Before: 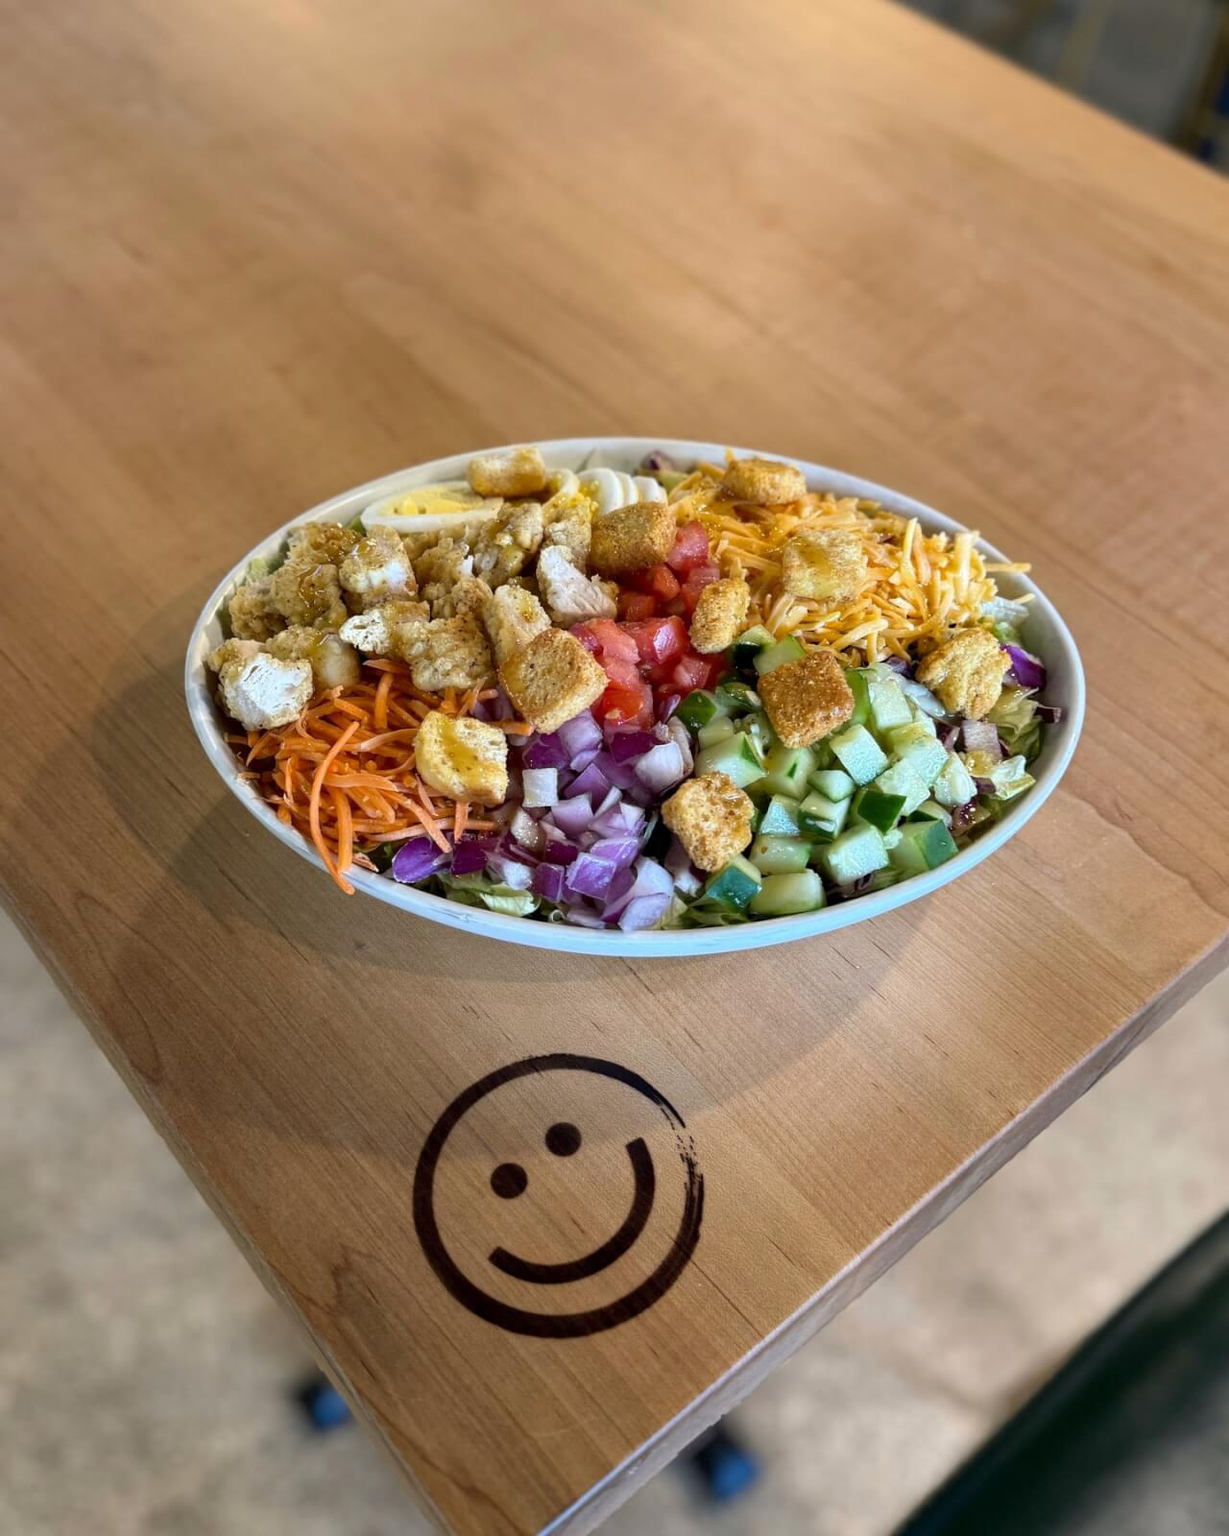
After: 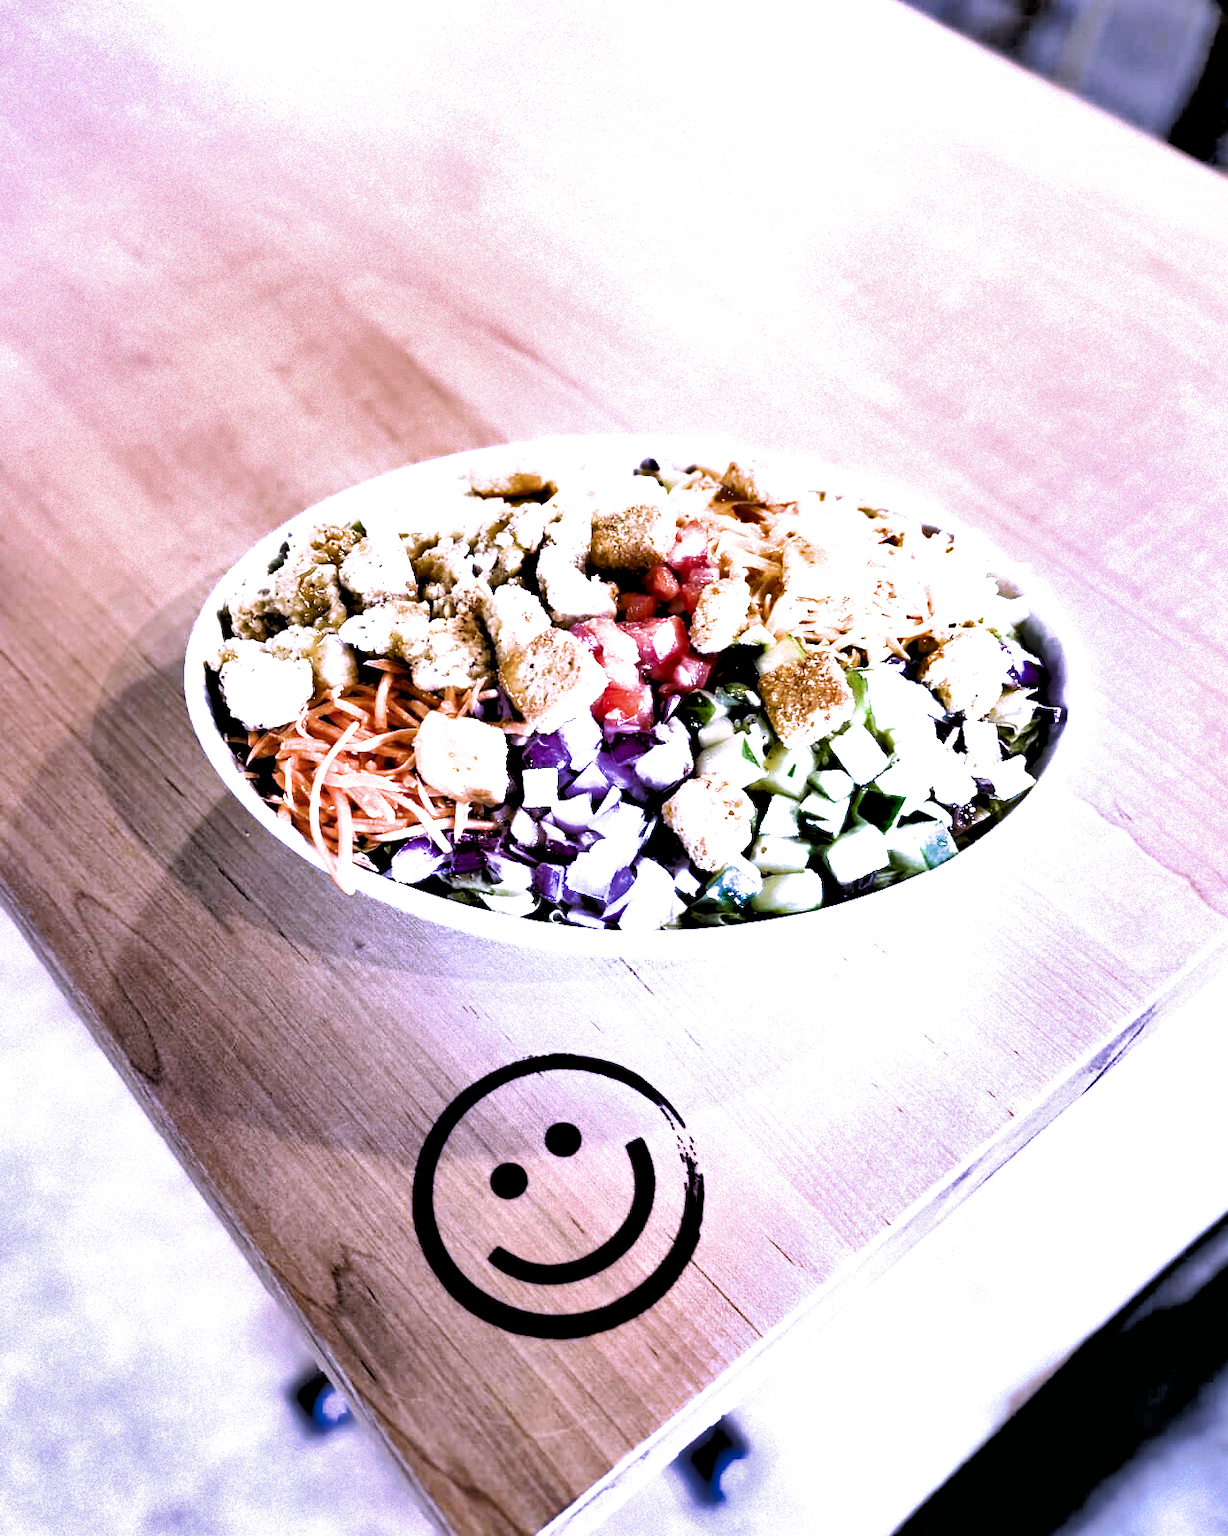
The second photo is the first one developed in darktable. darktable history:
shadows and highlights: soften with gaussian
white balance: red 0.98, blue 1.61
exposure: exposure 1 EV, compensate highlight preservation false
filmic rgb: black relative exposure -1 EV, white relative exposure 2.05 EV, hardness 1.52, contrast 2.25, enable highlight reconstruction true
